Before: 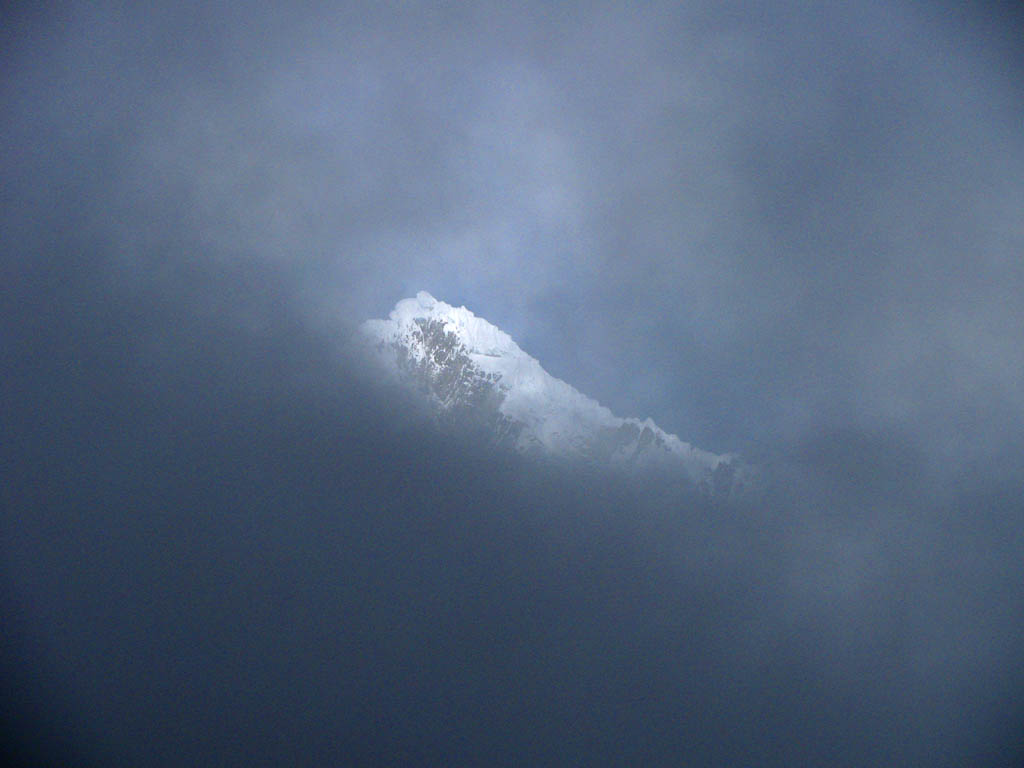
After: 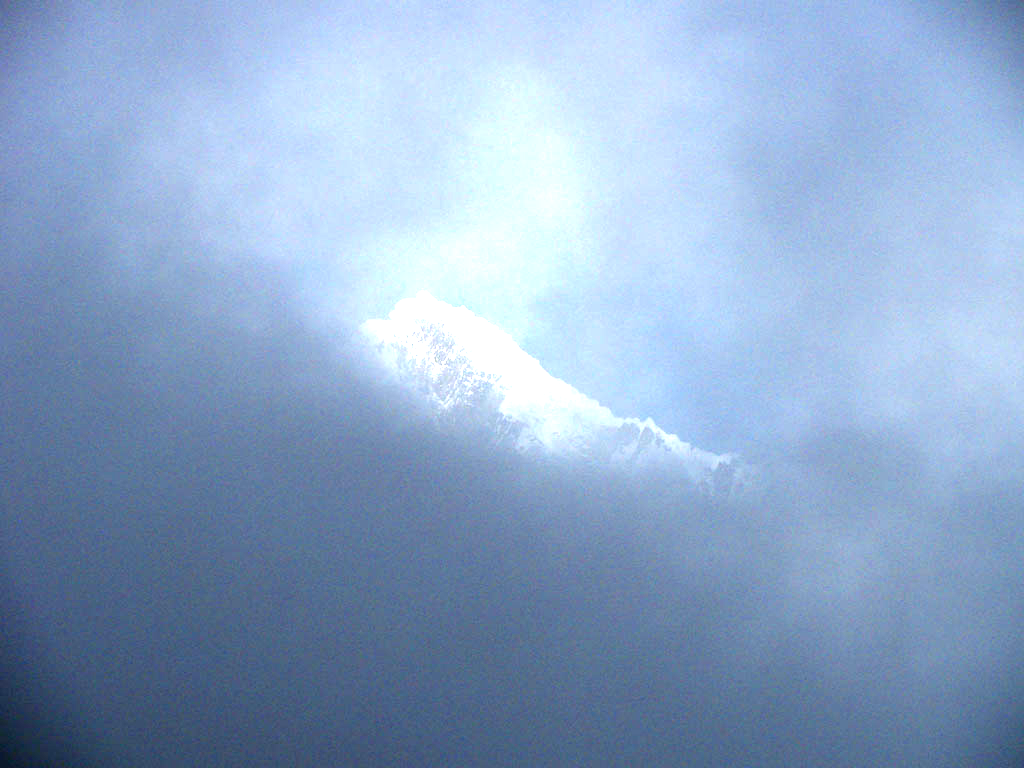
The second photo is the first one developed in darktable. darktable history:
exposure: black level correction 0.001, exposure 0.961 EV, compensate exposure bias true, compensate highlight preservation false
